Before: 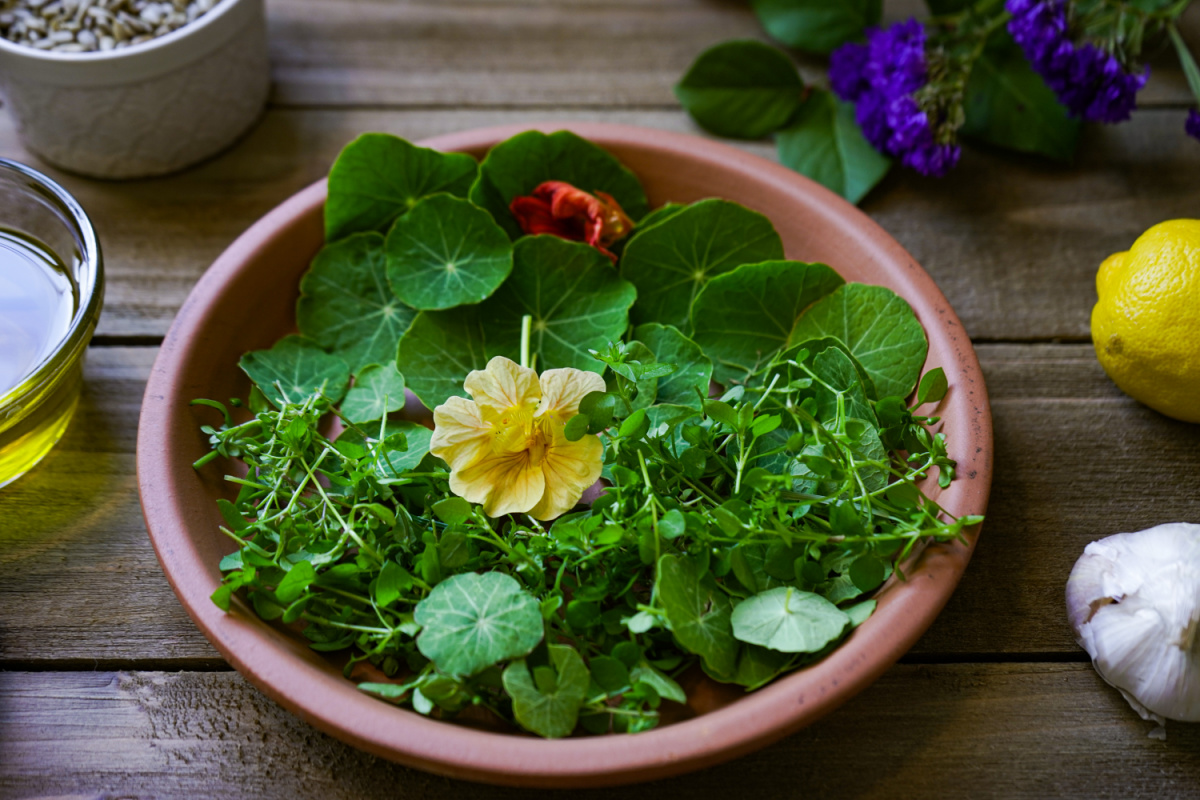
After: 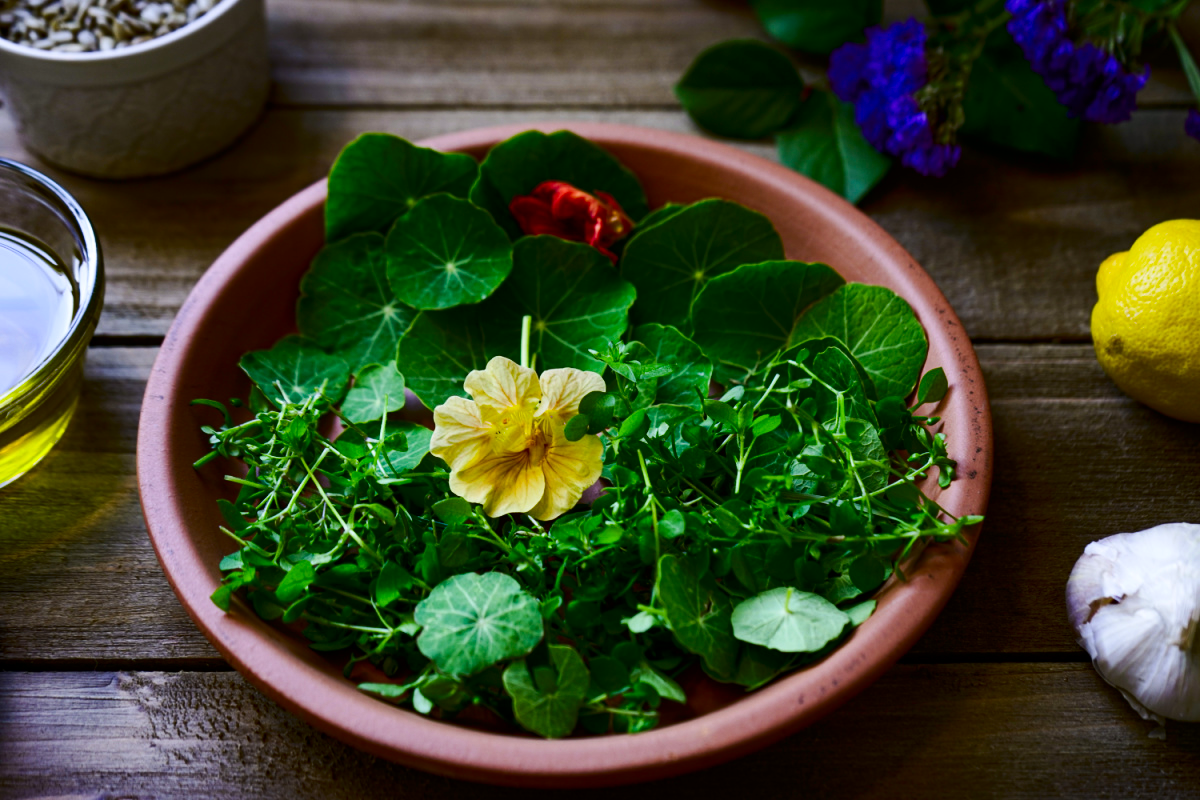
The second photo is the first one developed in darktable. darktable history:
contrast brightness saturation: contrast 0.213, brightness -0.113, saturation 0.211
